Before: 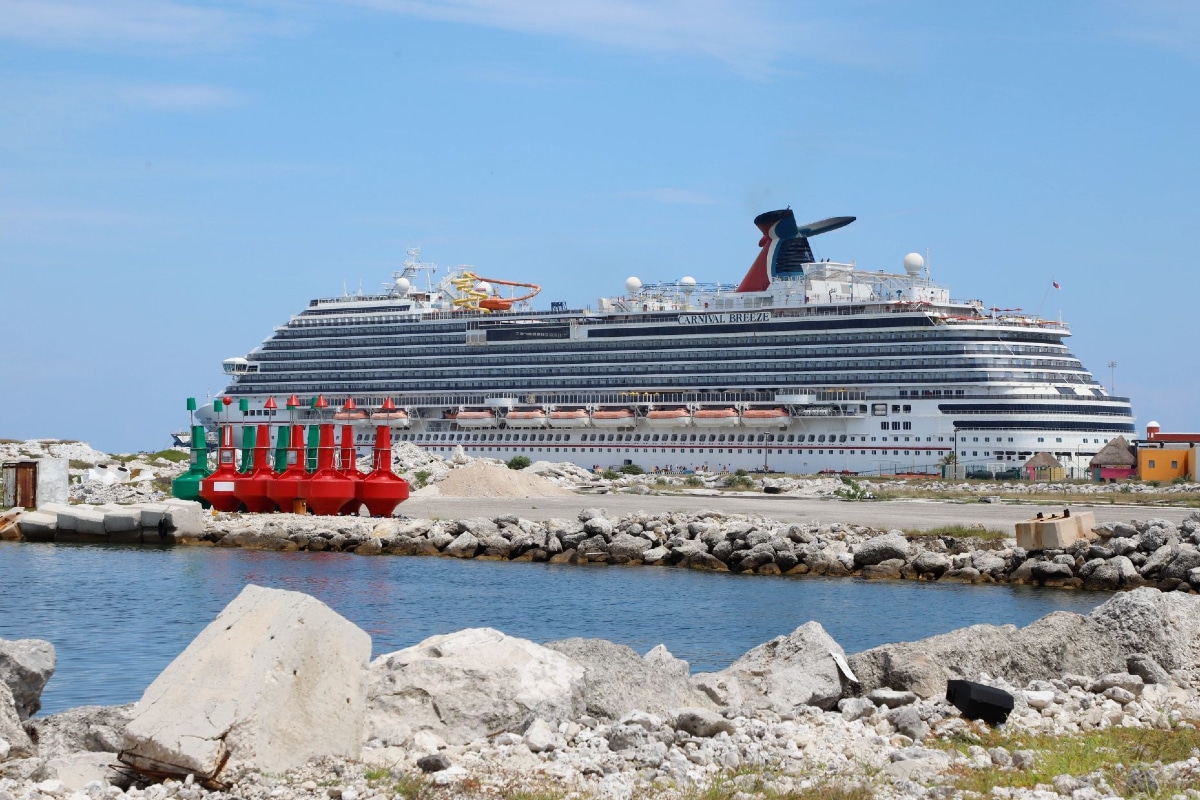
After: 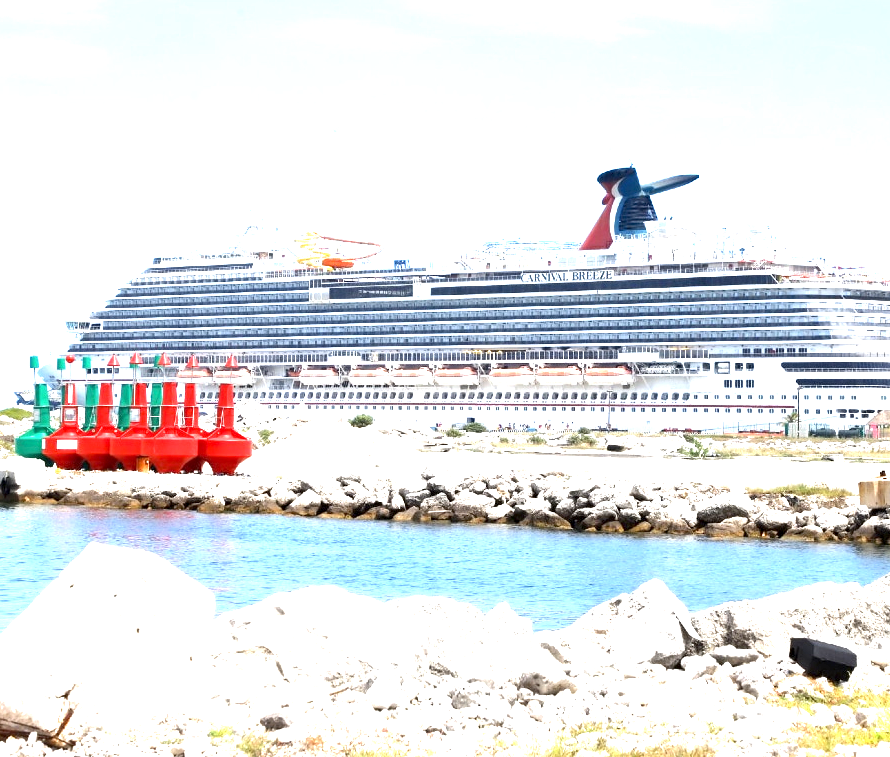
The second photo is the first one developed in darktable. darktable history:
contrast equalizer: y [[0.5 ×6], [0.5 ×6], [0.5 ×6], [0 ×6], [0, 0, 0, 0.581, 0.011, 0]]
exposure: black level correction 0.001, exposure 2 EV, compensate highlight preservation false
crop and rotate: left 13.15%, top 5.251%, right 12.609%
